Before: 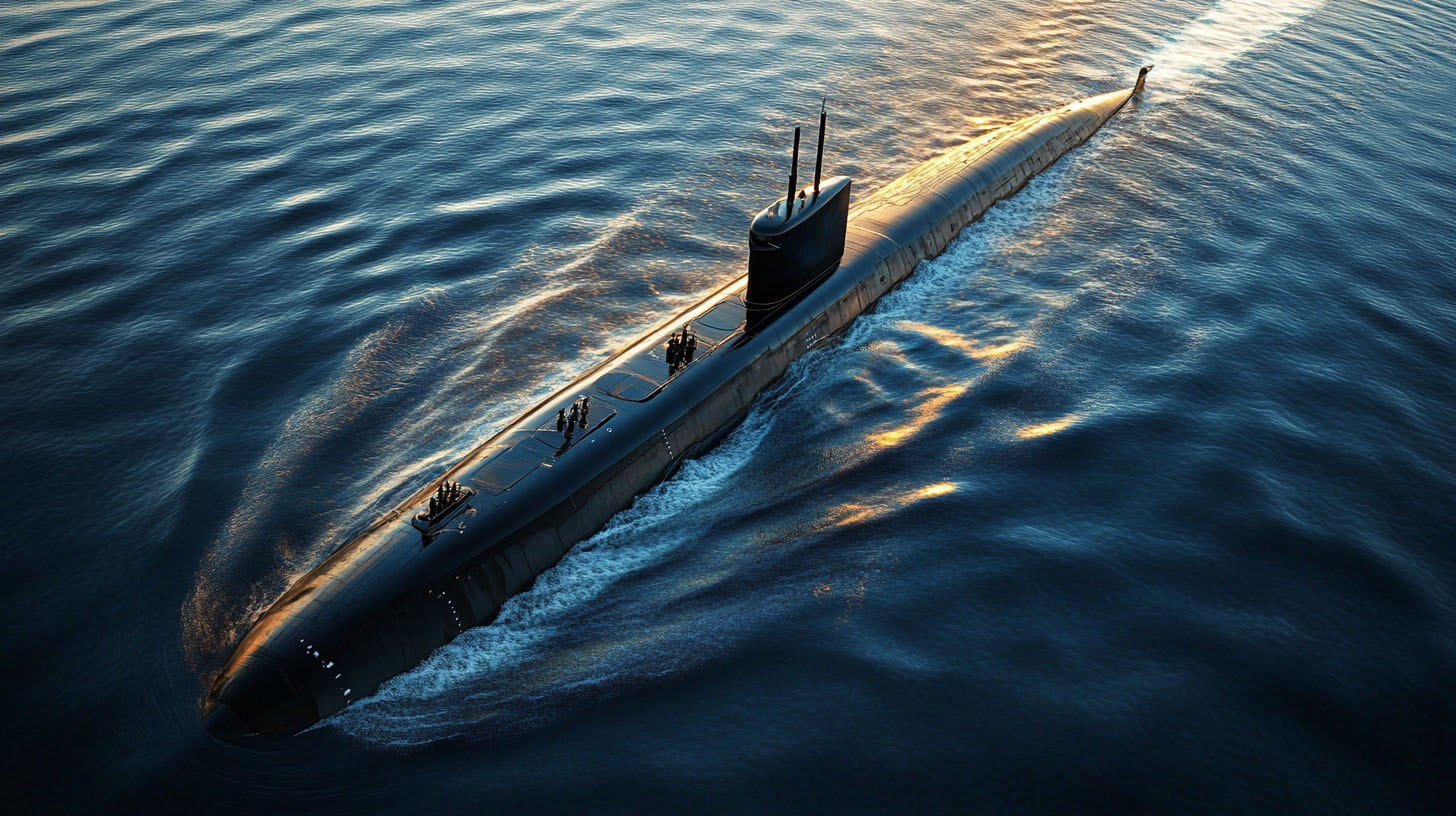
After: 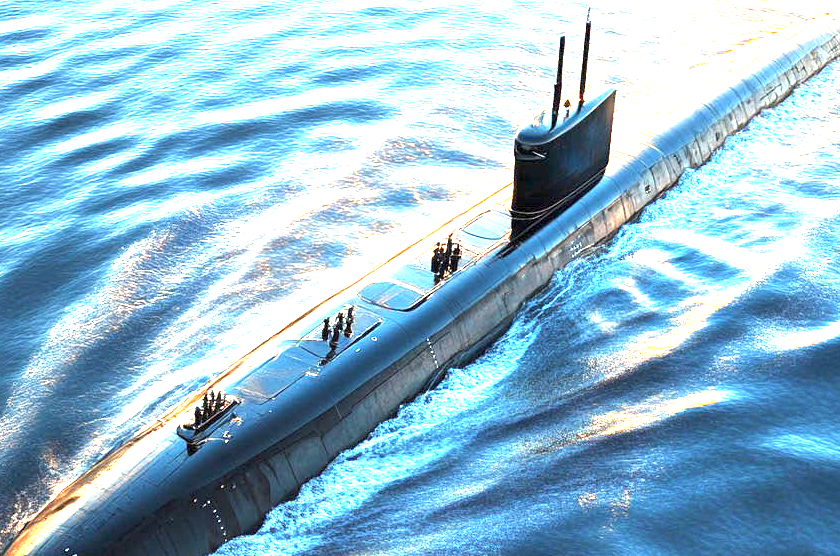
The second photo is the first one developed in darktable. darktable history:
exposure: exposure 3 EV, compensate highlight preservation false
crop: left 16.202%, top 11.208%, right 26.045%, bottom 20.557%
